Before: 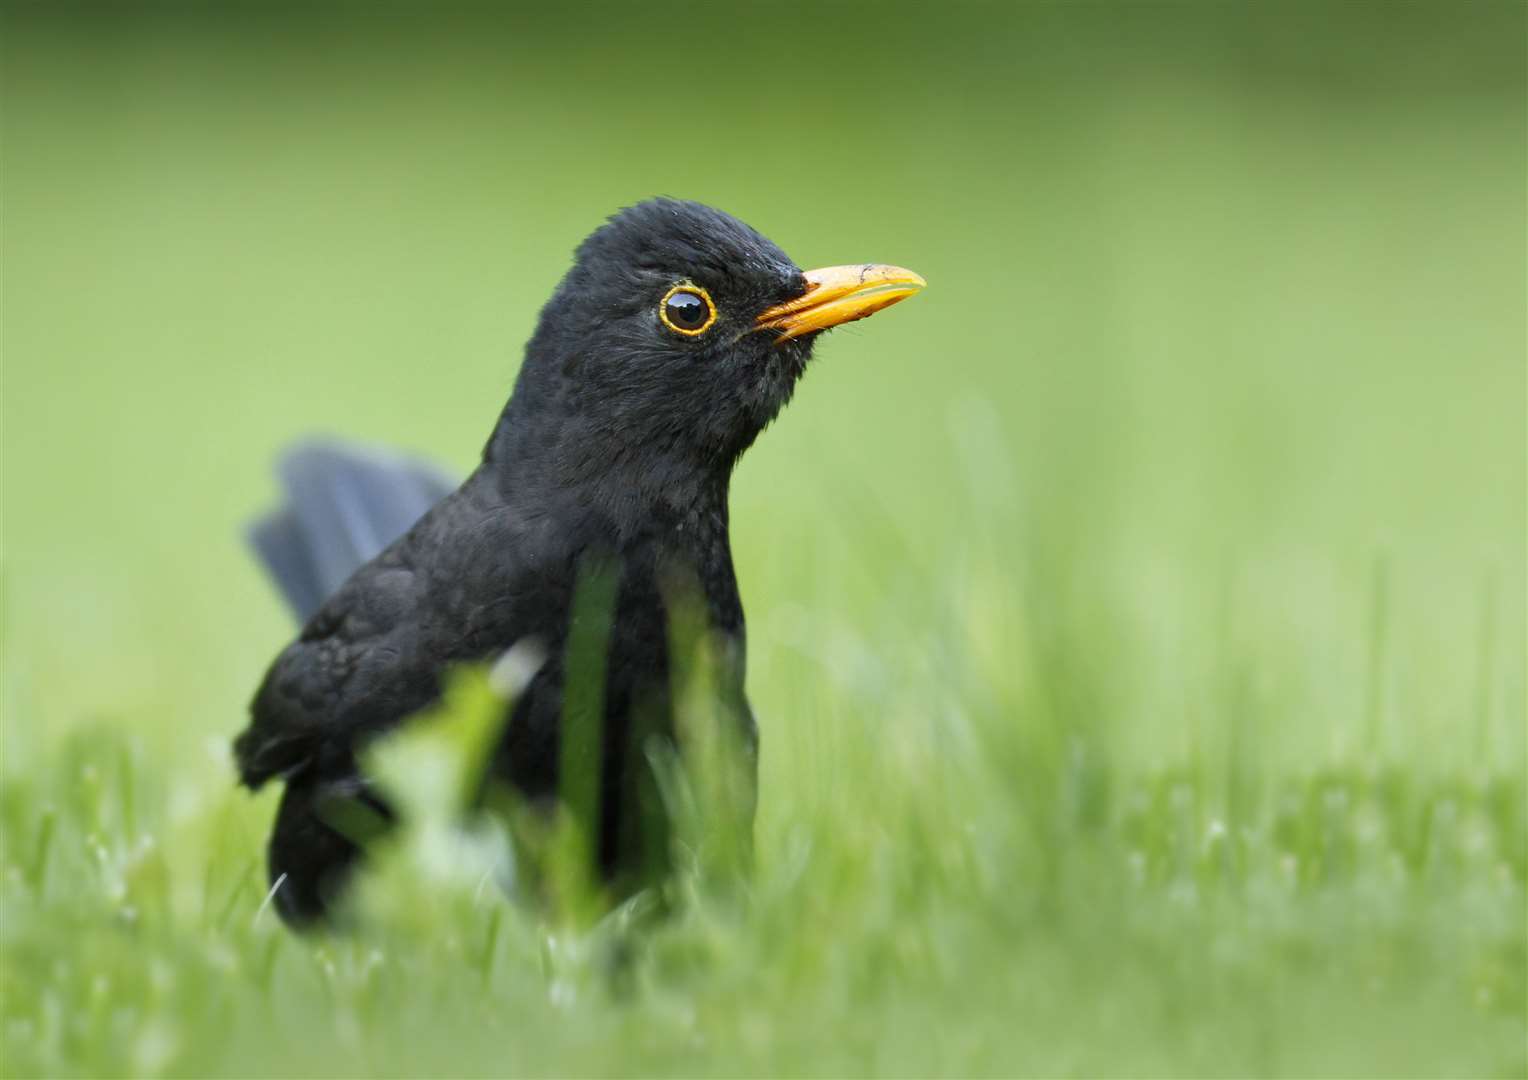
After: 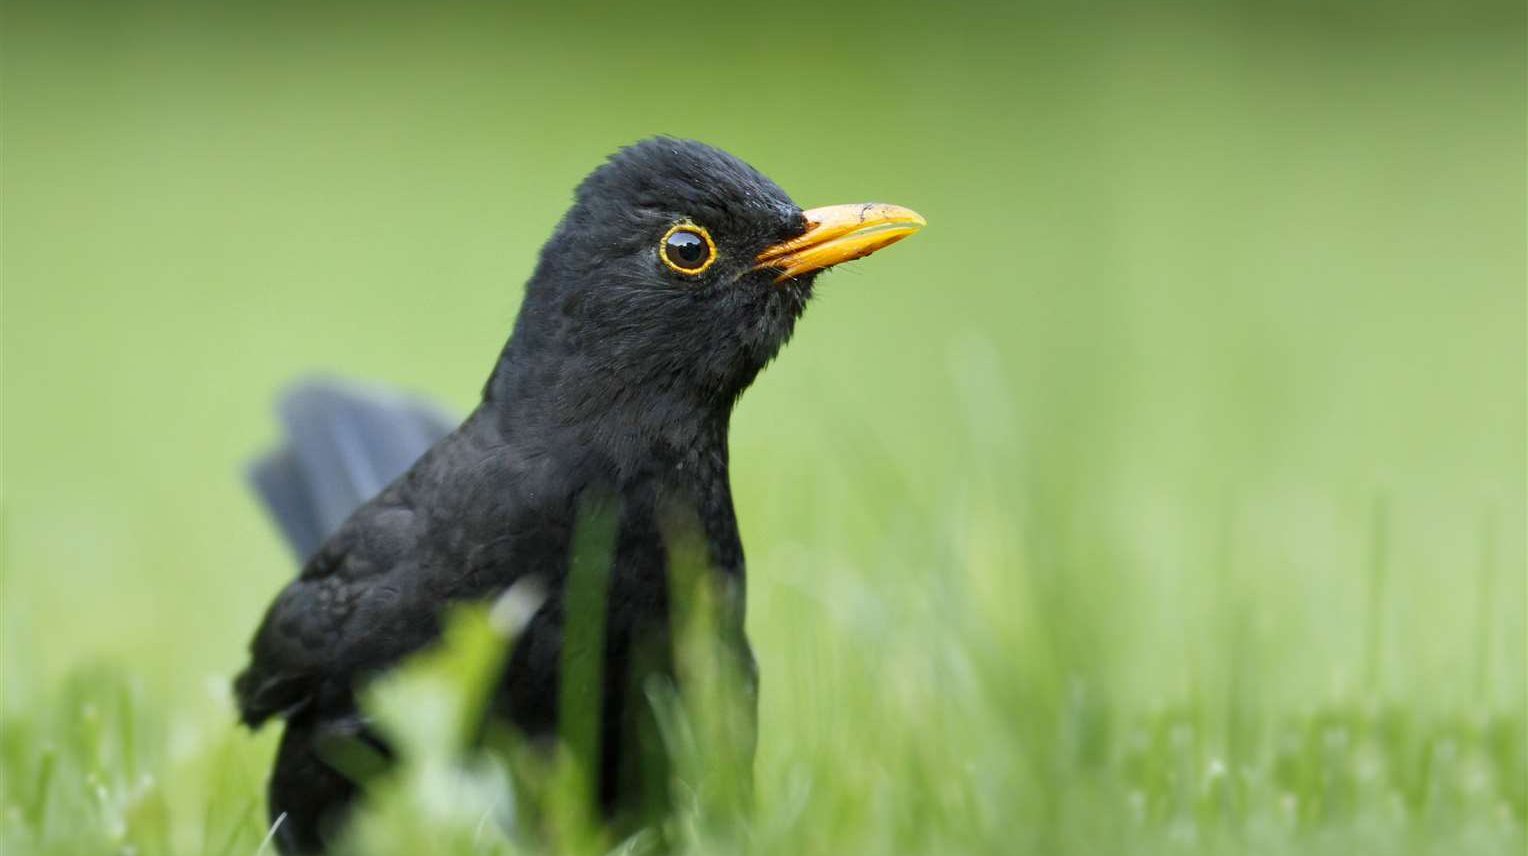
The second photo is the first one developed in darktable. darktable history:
crop and rotate: top 5.659%, bottom 15.001%
exposure: black level correction 0.001, compensate highlight preservation false
